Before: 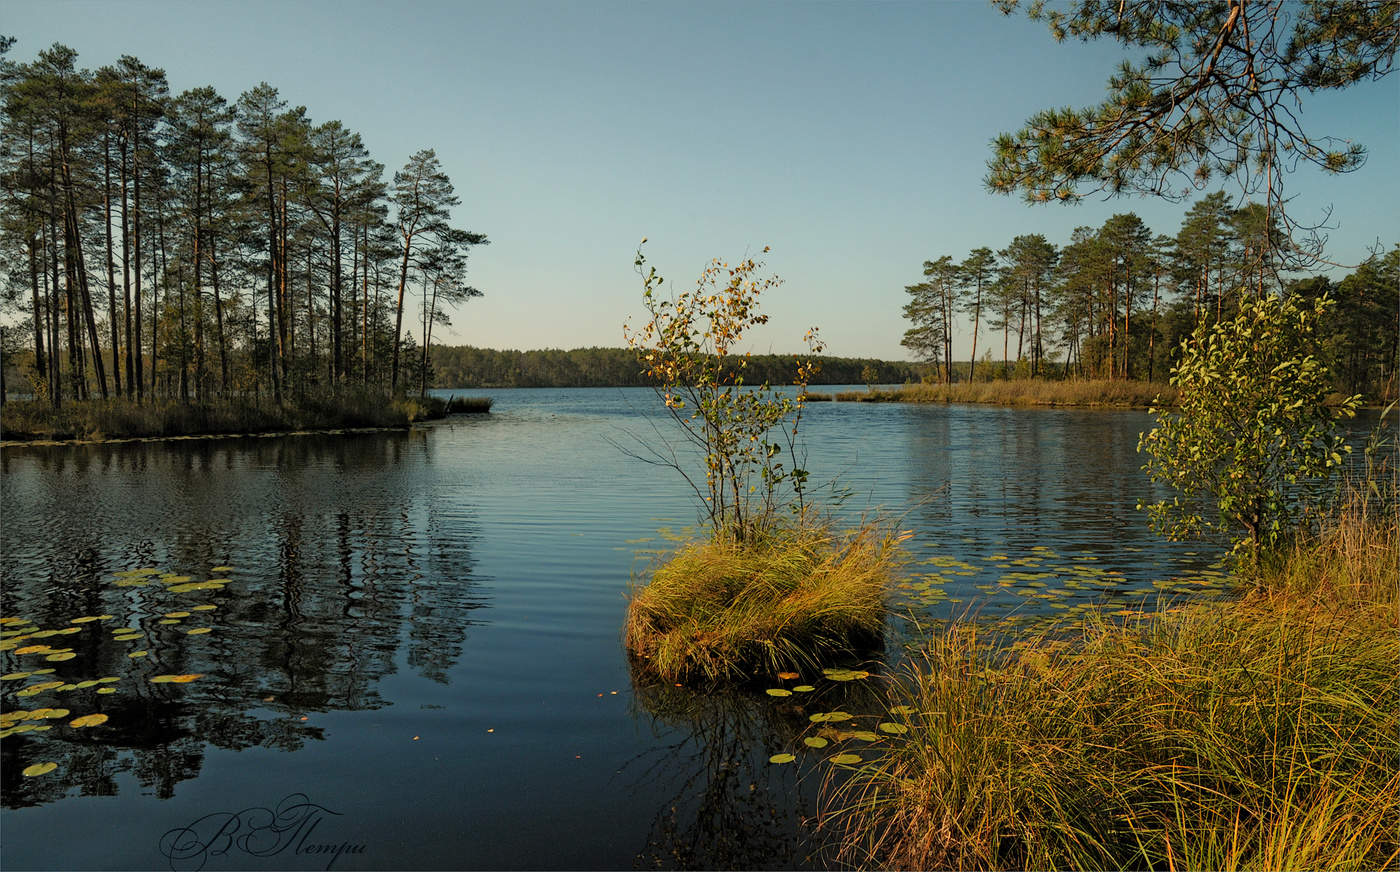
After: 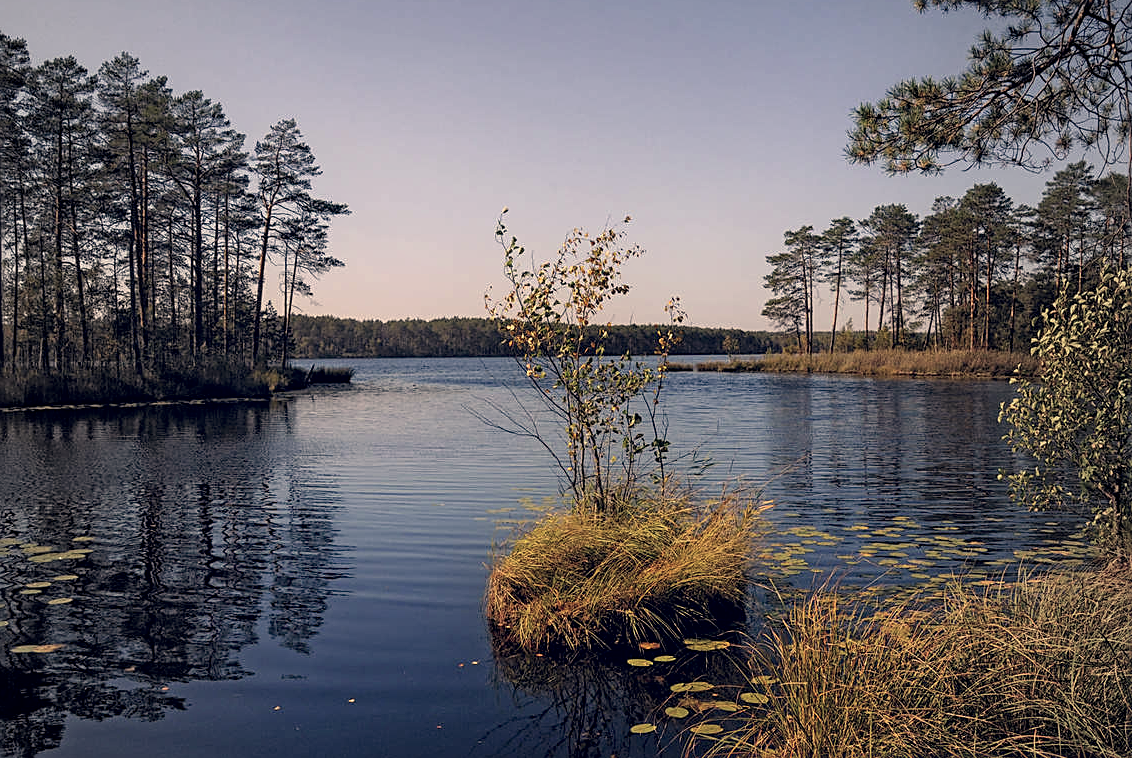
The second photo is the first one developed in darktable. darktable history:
crop: left 9.936%, top 3.513%, right 9.159%, bottom 9.488%
vignetting: fall-off start 96.61%, fall-off radius 98.86%, brightness -0.157, width/height ratio 0.61
sharpen: on, module defaults
local contrast: highlights 87%, shadows 81%
color calibration: illuminant custom, x 0.388, y 0.387, temperature 3813.43 K, saturation algorithm version 1 (2020)
color correction: highlights a* 20.3, highlights b* 27.98, shadows a* 3.48, shadows b* -17.23, saturation 0.764
